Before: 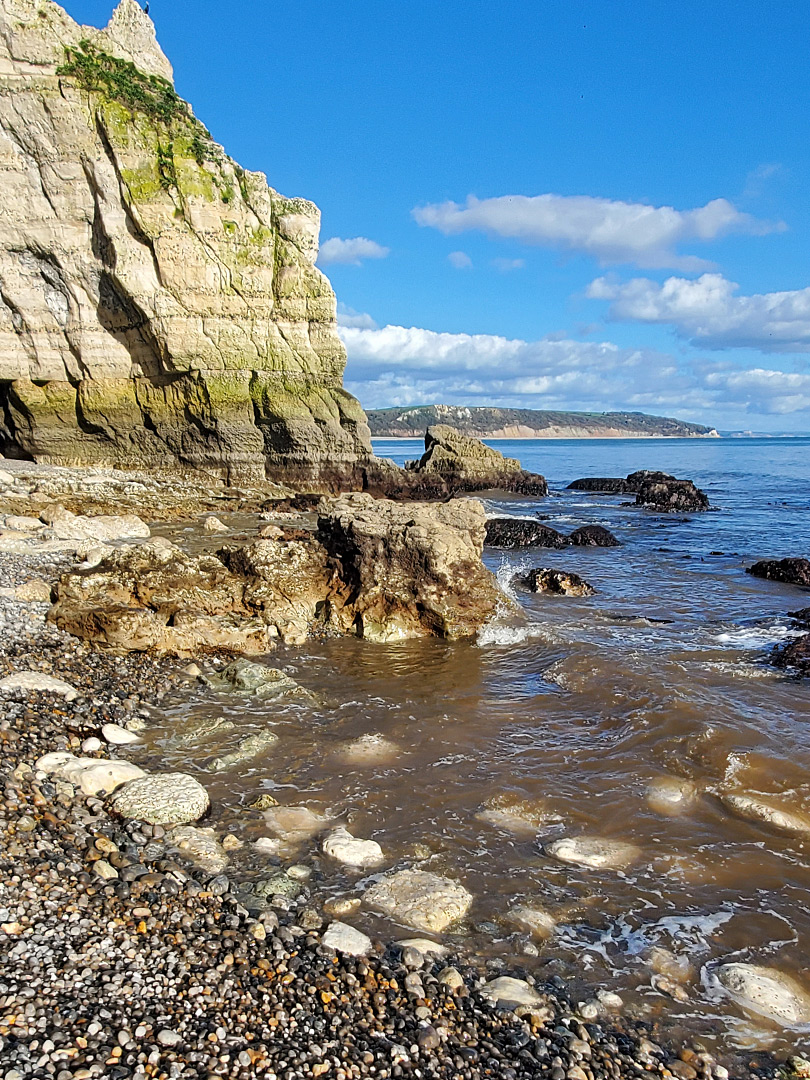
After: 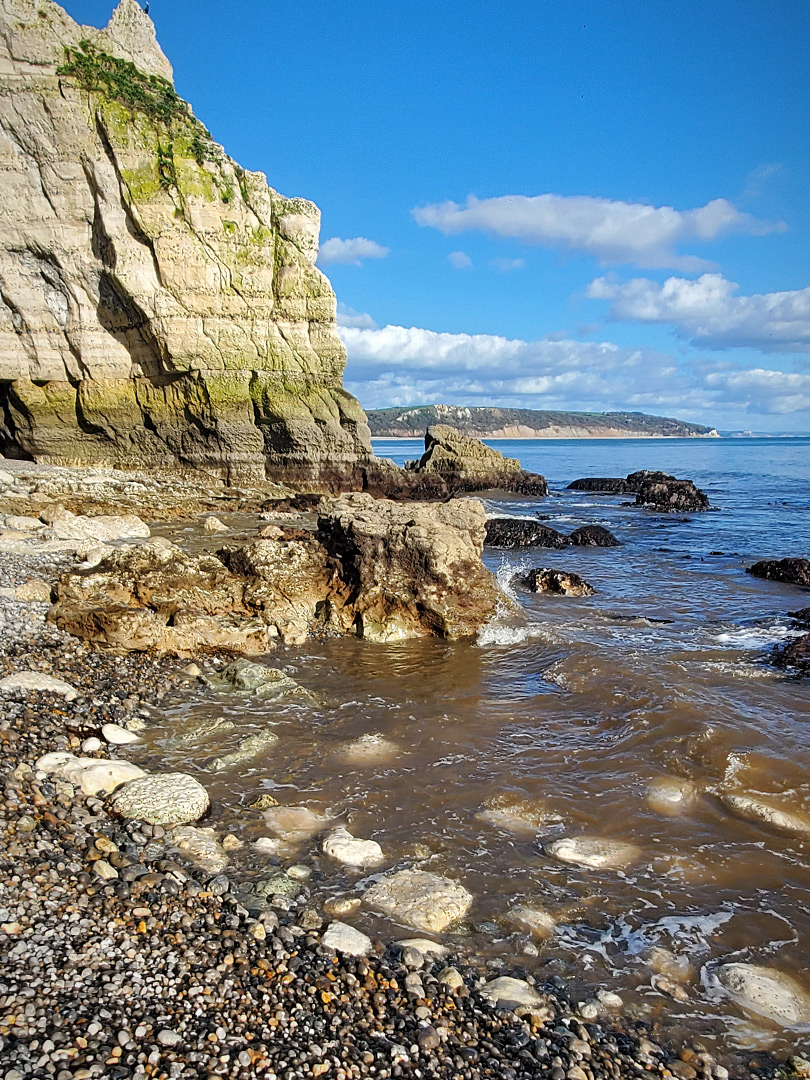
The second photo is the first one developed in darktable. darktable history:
vignetting: fall-off start 72.82%, fall-off radius 108.53%, saturation -0.031, width/height ratio 0.727, dithering 8-bit output
